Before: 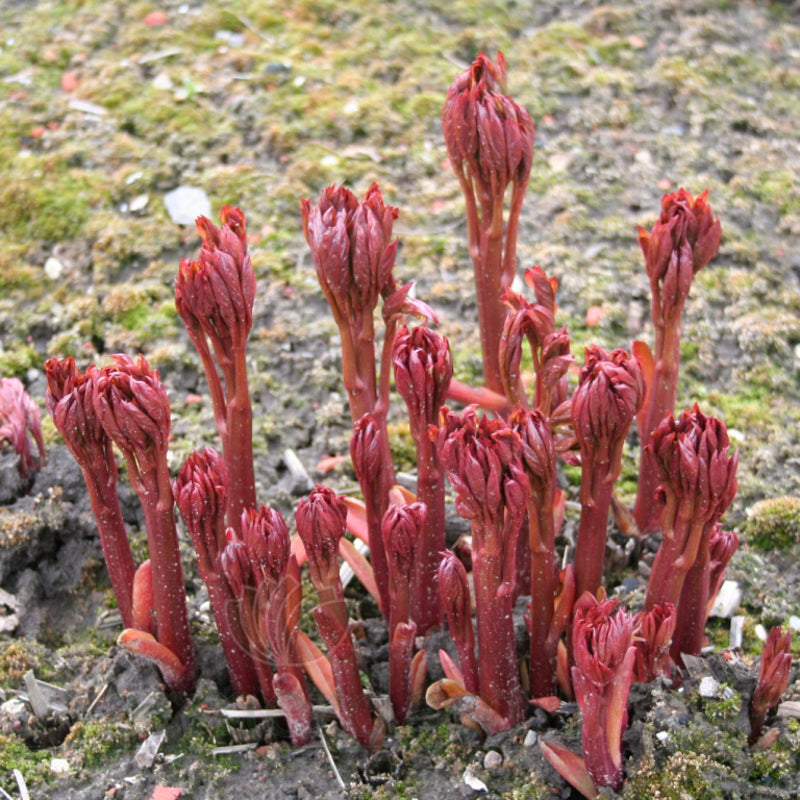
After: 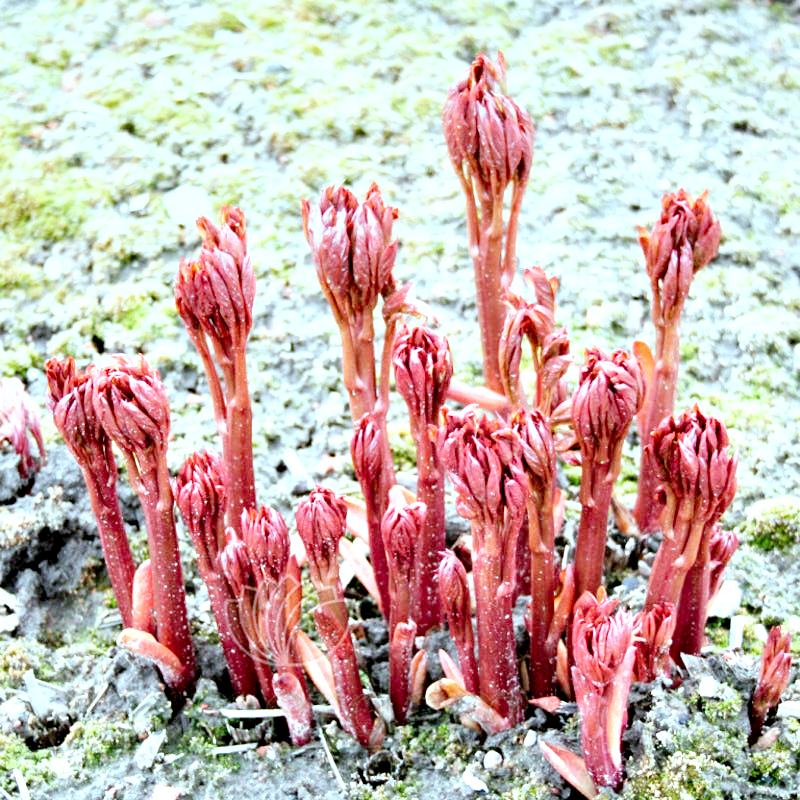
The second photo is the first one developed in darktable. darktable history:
local contrast: highlights 172%, shadows 153%, detail 139%, midtone range 0.255
base curve: curves: ch0 [(0, 0) (0.032, 0.037) (0.105, 0.228) (0.435, 0.76) (0.856, 0.983) (1, 1)], fusion 1, preserve colors none
exposure: compensate highlight preservation false
color correction: highlights a* -10.28, highlights b* -10.15
